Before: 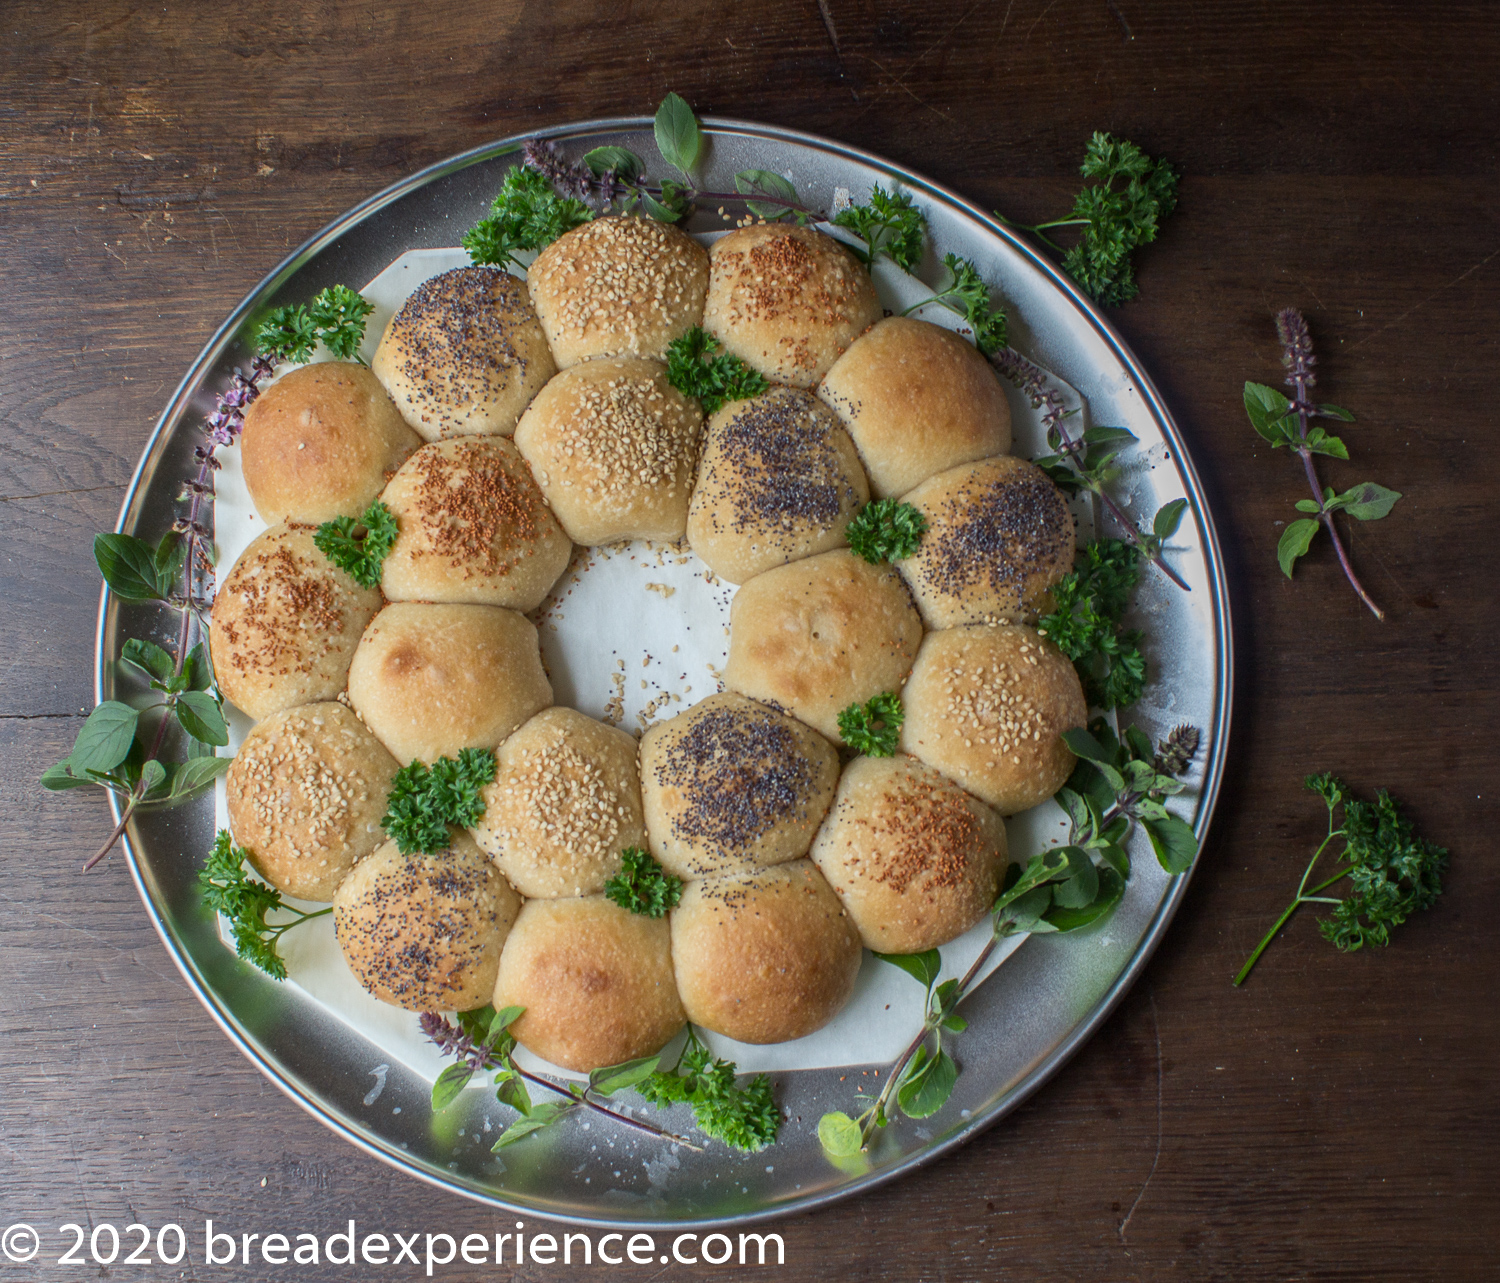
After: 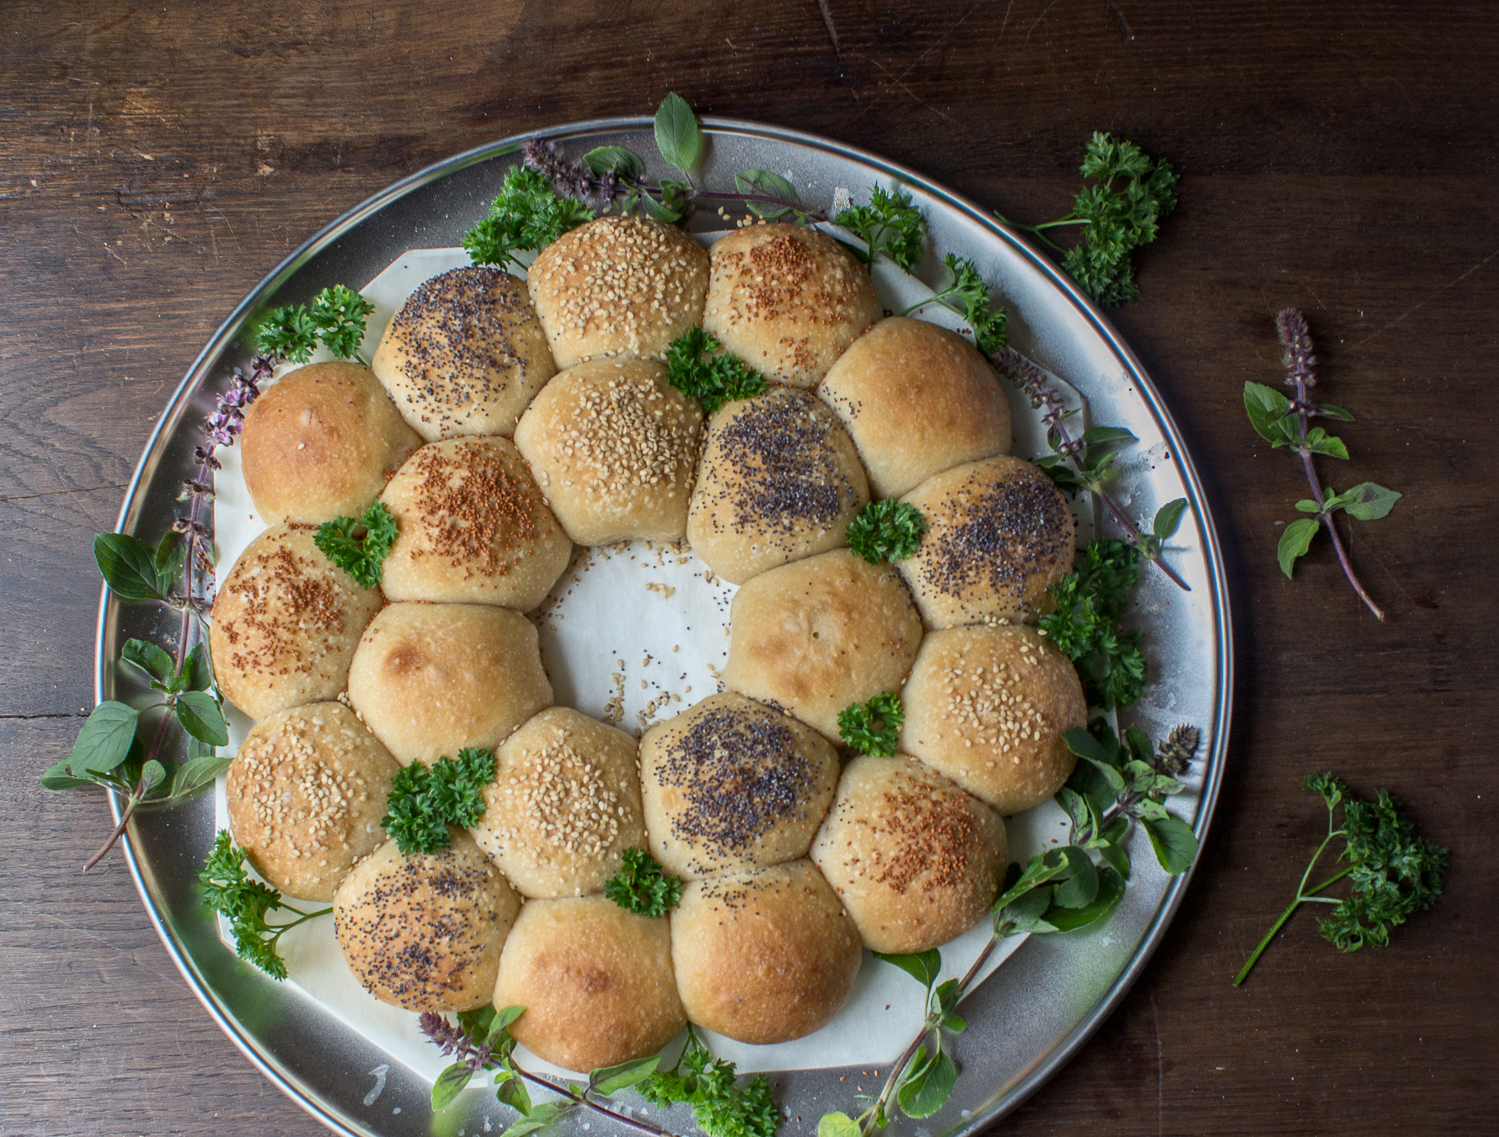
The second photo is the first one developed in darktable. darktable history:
crop and rotate: top 0%, bottom 11.368%
local contrast: mode bilateral grid, contrast 19, coarseness 51, detail 120%, midtone range 0.2
